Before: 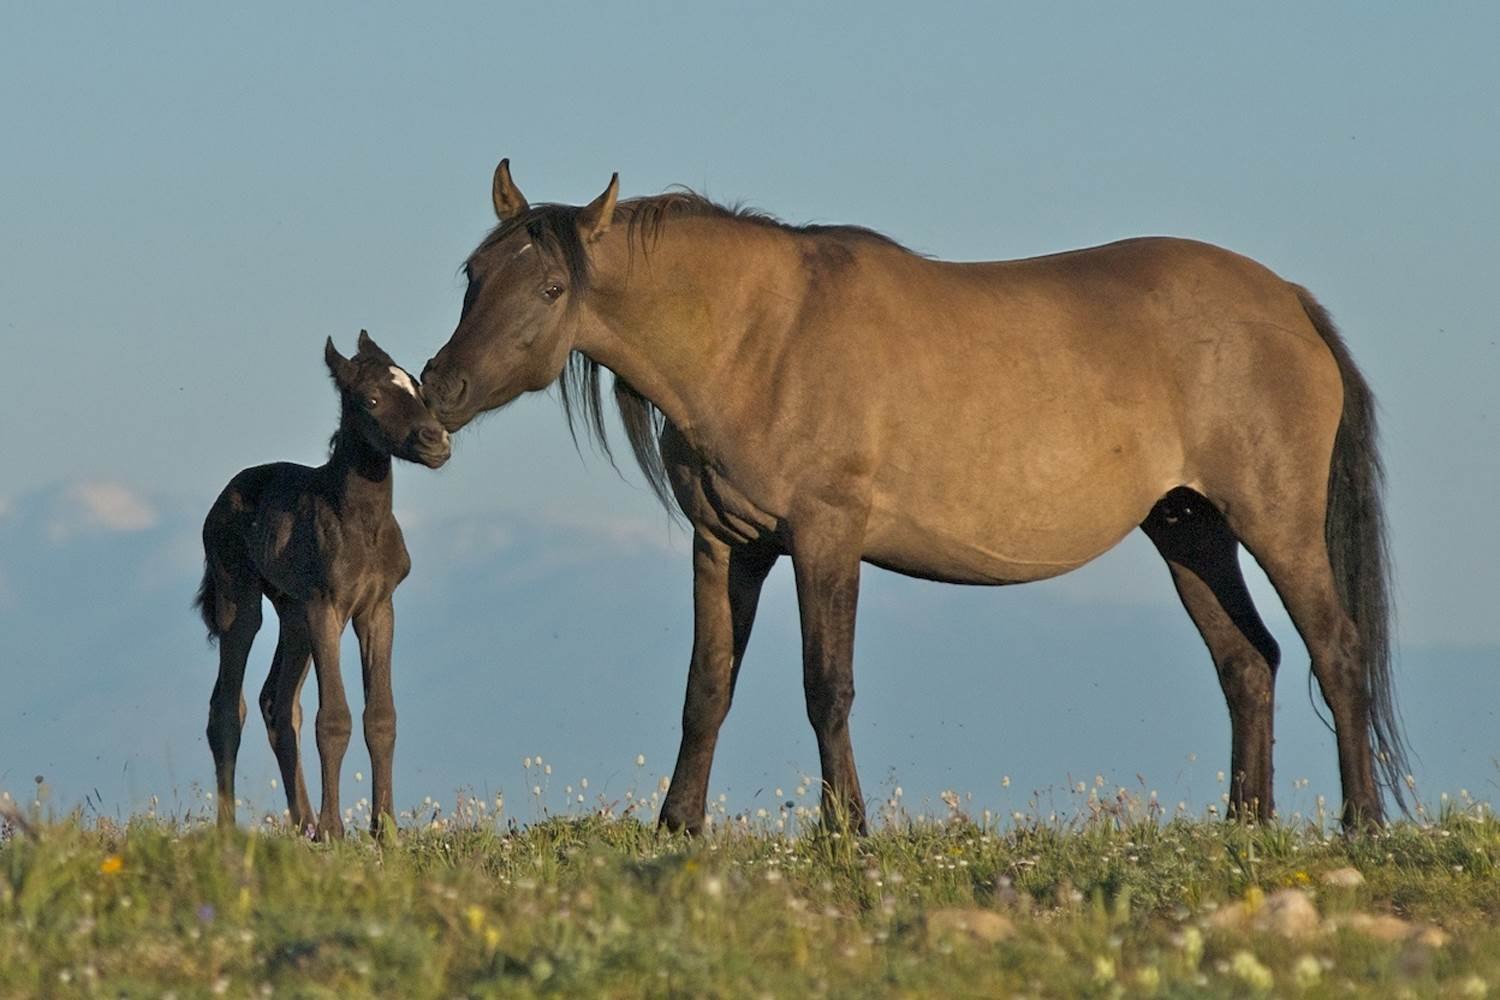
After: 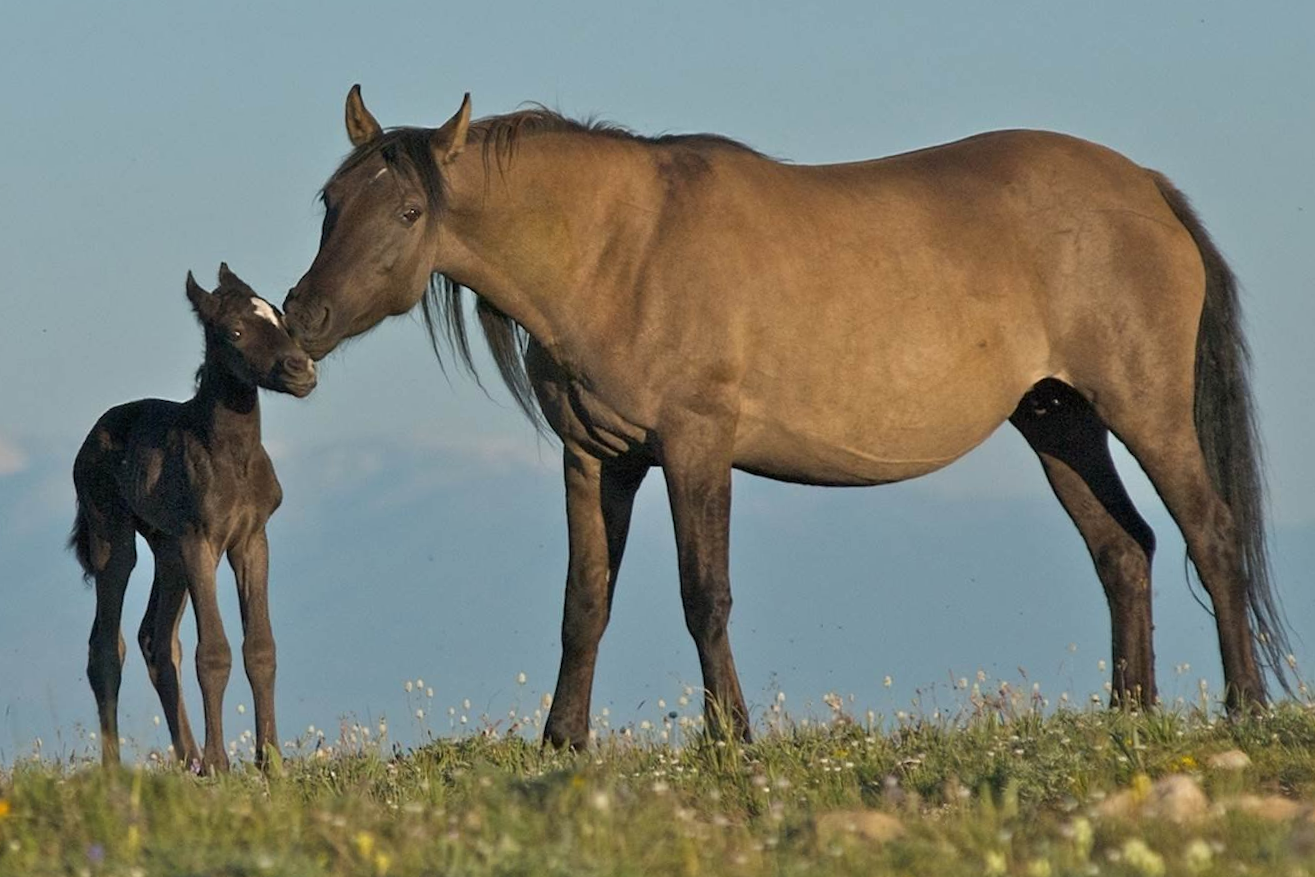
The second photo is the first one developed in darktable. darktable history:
crop and rotate: angle 2.88°, left 5.777%, top 5.702%
